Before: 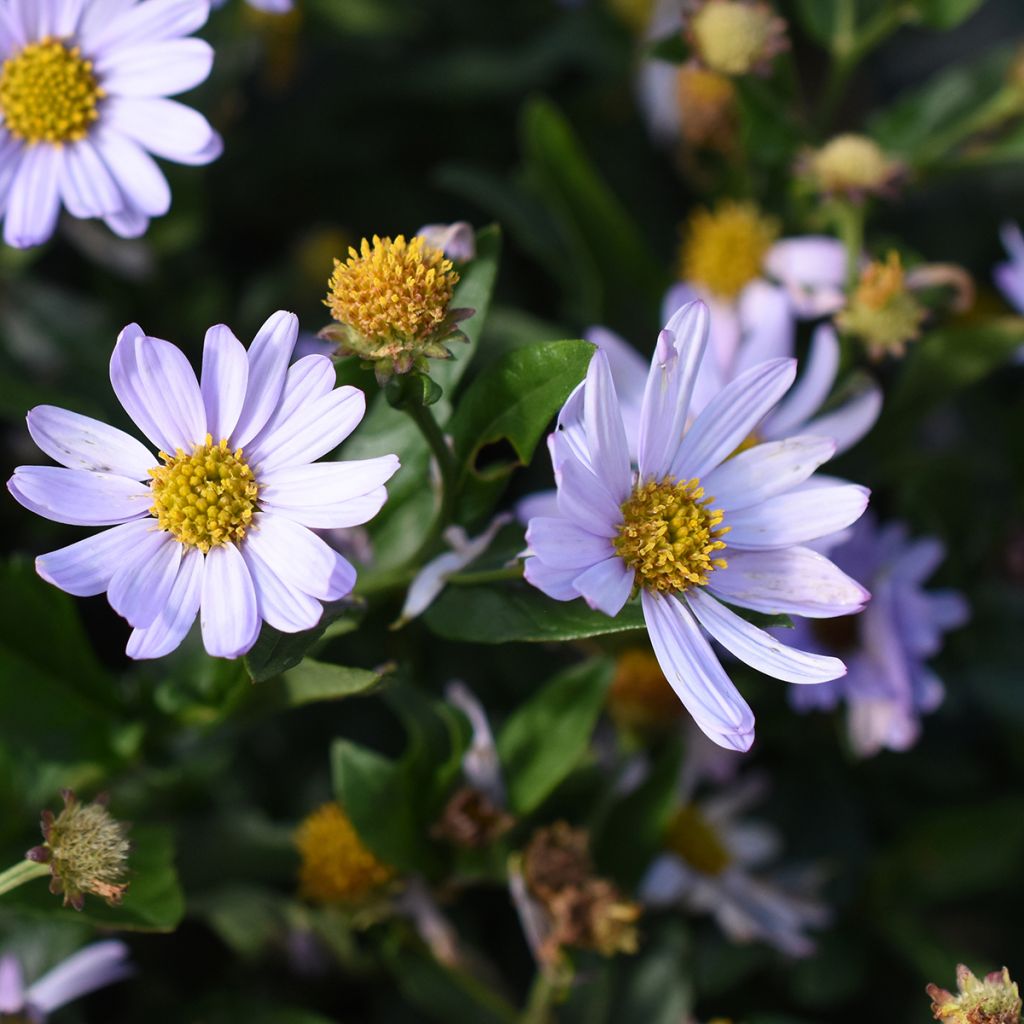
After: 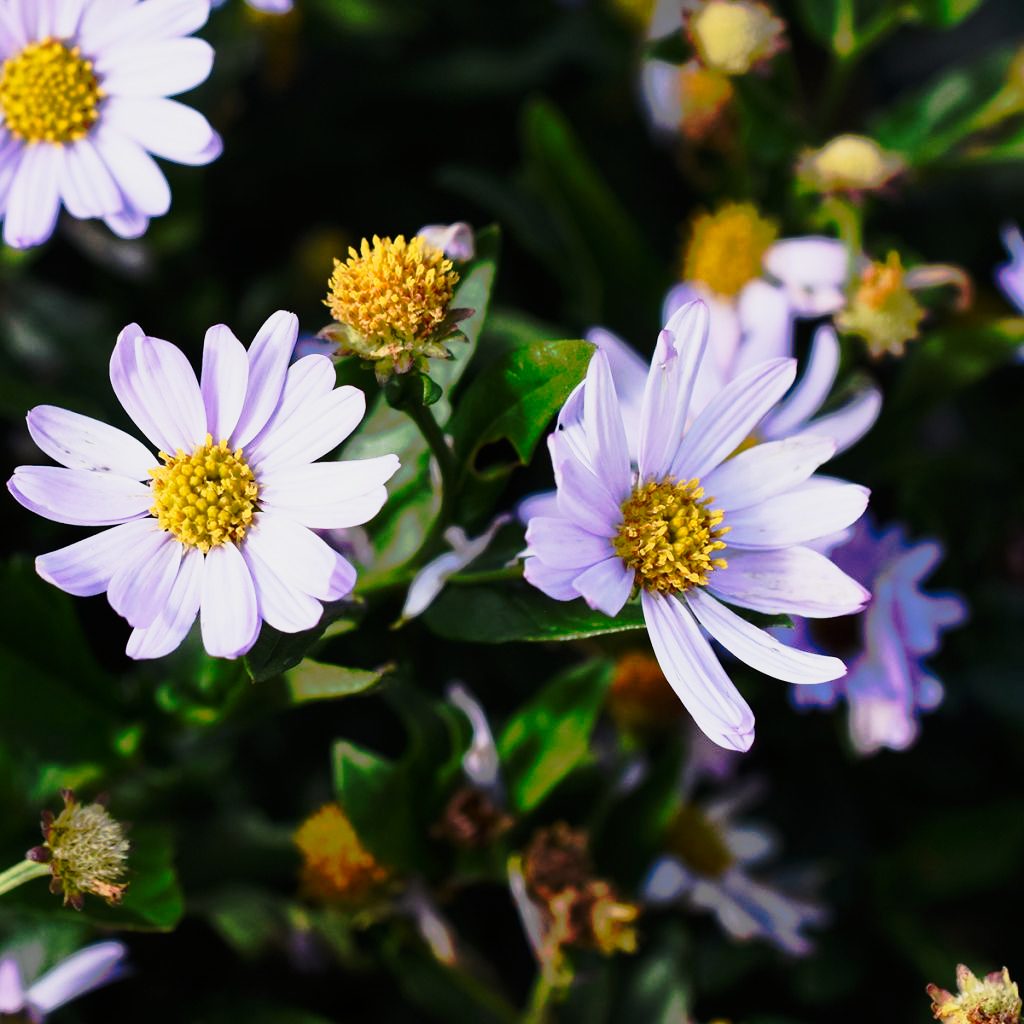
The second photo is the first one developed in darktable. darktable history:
tone curve: curves: ch0 [(0, 0) (0.081, 0.033) (0.192, 0.124) (0.283, 0.238) (0.407, 0.476) (0.495, 0.521) (0.661, 0.756) (0.788, 0.87) (1, 0.951)]; ch1 [(0, 0) (0.161, 0.092) (0.35, 0.33) (0.392, 0.392) (0.427, 0.426) (0.479, 0.472) (0.505, 0.497) (0.521, 0.524) (0.567, 0.56) (0.583, 0.592) (0.625, 0.627) (0.678, 0.733) (1, 1)]; ch2 [(0, 0) (0.346, 0.362) (0.404, 0.427) (0.502, 0.499) (0.531, 0.523) (0.544, 0.561) (0.58, 0.59) (0.629, 0.642) (0.717, 0.678) (1, 1)], preserve colors none
